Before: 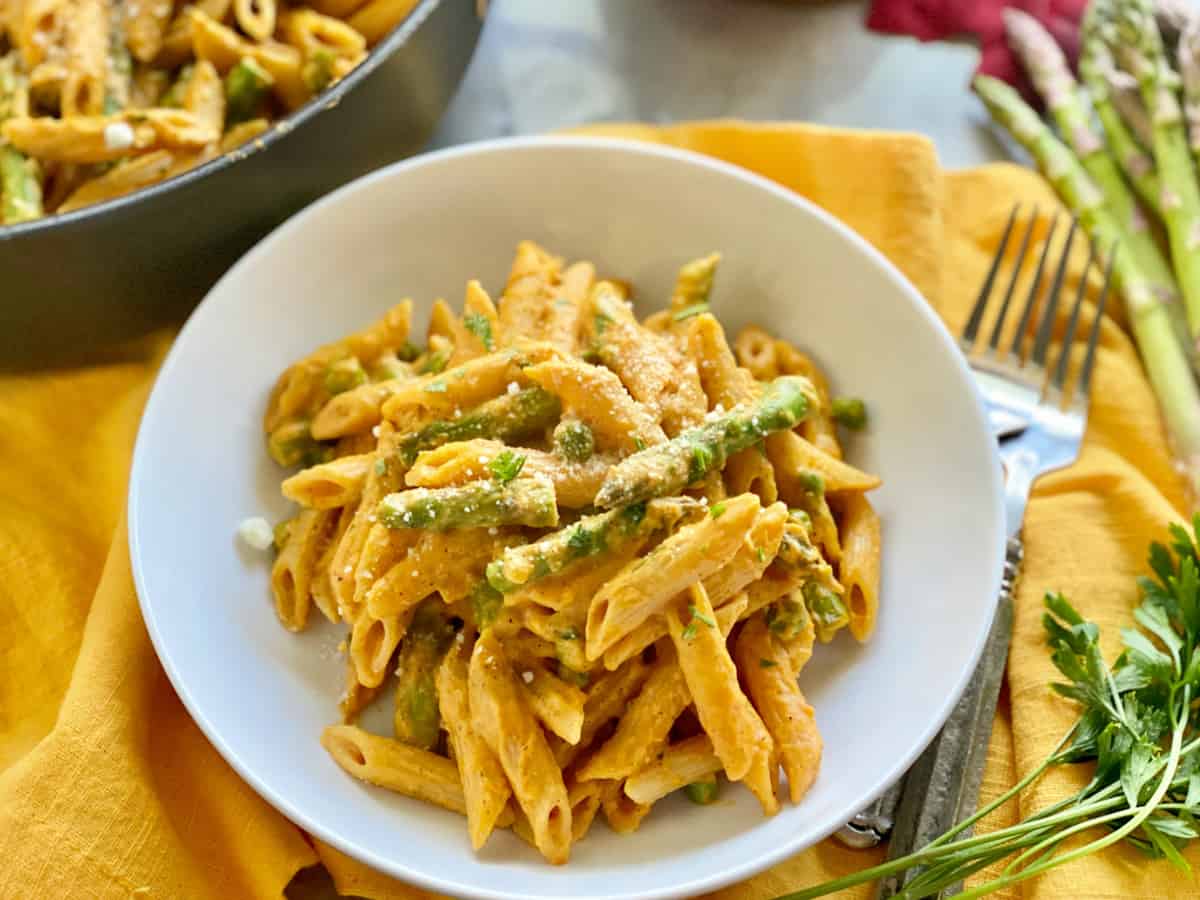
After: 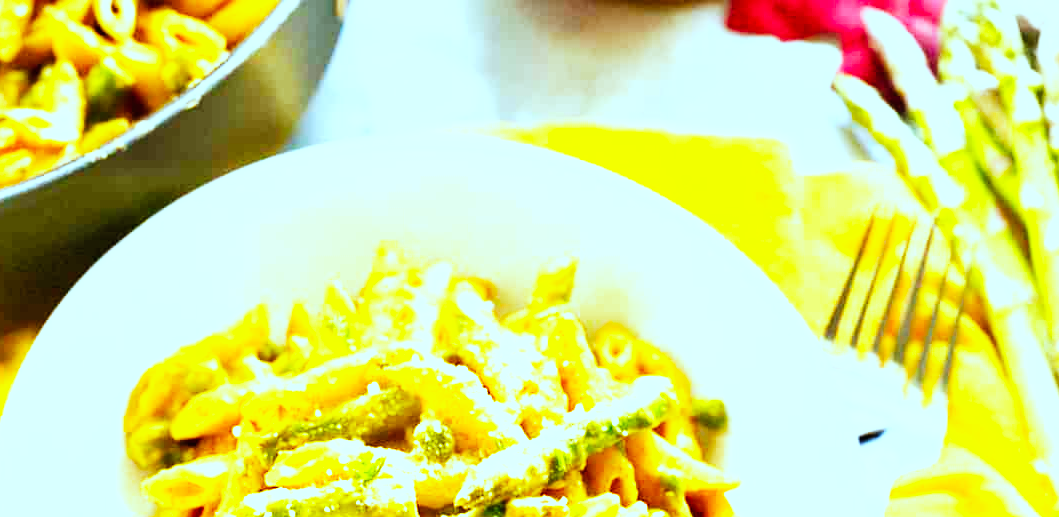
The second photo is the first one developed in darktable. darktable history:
crop and rotate: left 11.729%, bottom 42.518%
color balance rgb: power › hue 329.55°, linear chroma grading › global chroma 0.937%, perceptual saturation grading › global saturation 31.162%, perceptual brilliance grading › global brilliance 11.96%, perceptual brilliance grading › highlights 14.764%
base curve: curves: ch0 [(0, 0) (0.007, 0.004) (0.027, 0.03) (0.046, 0.07) (0.207, 0.54) (0.442, 0.872) (0.673, 0.972) (1, 1)], preserve colors none
color correction: highlights a* -11.96, highlights b* -15.29
